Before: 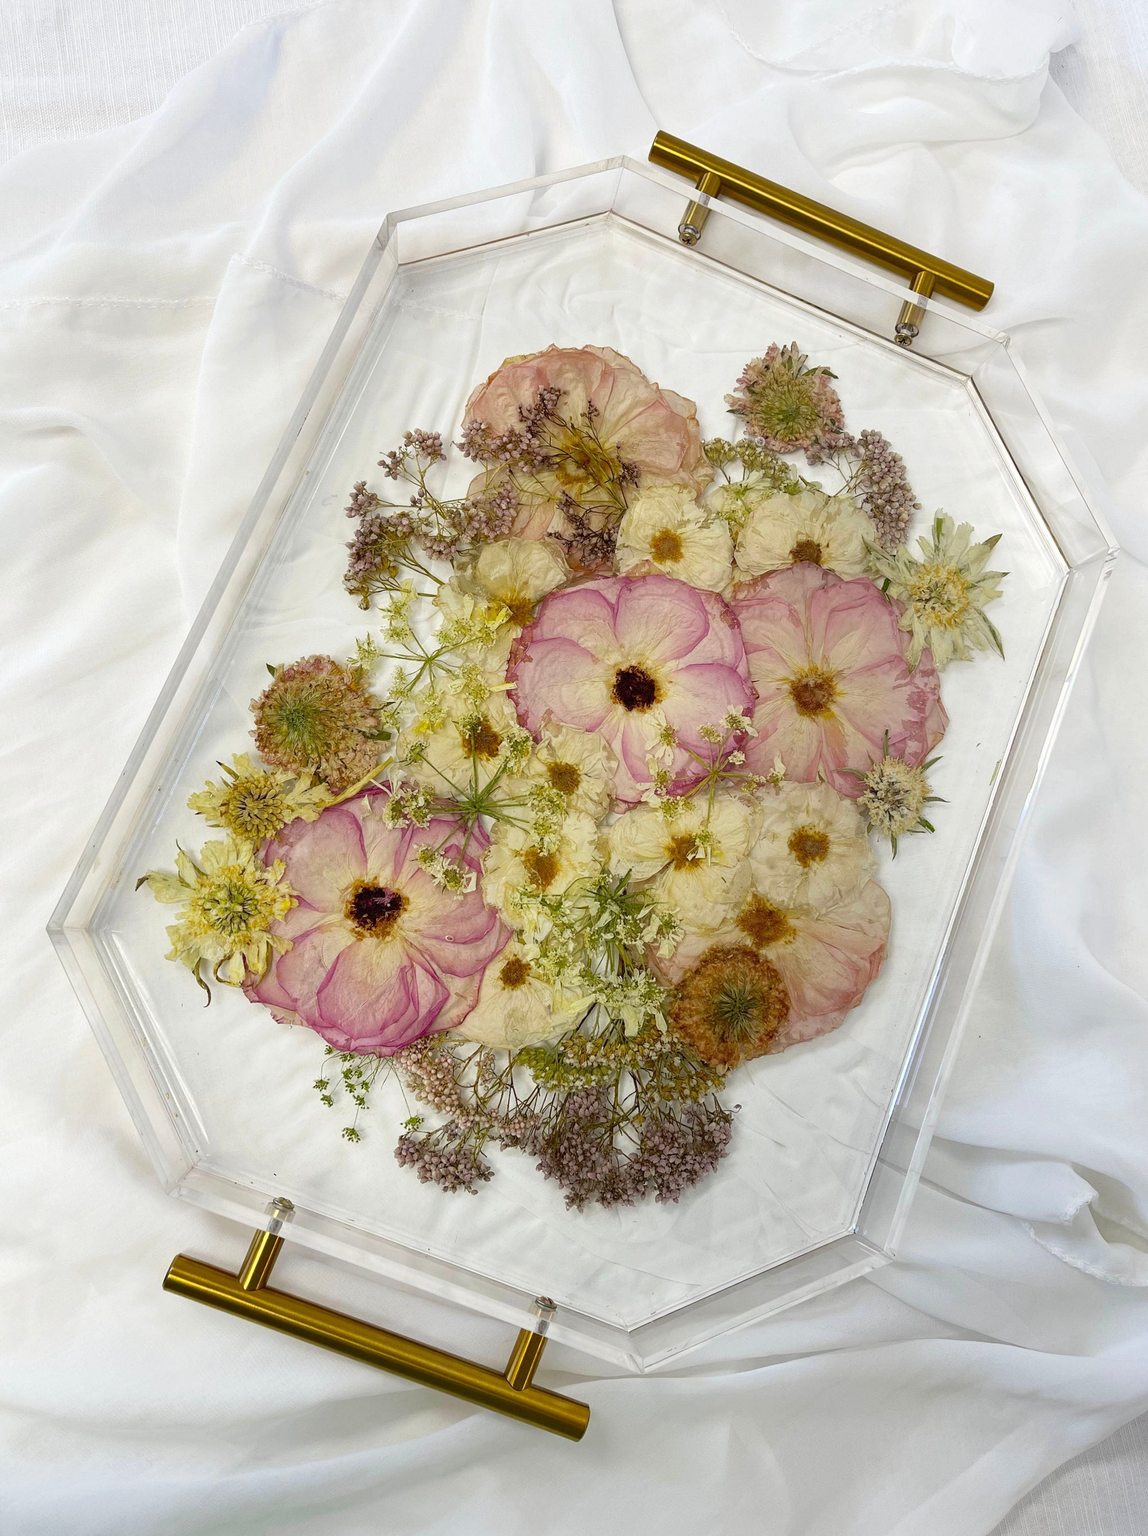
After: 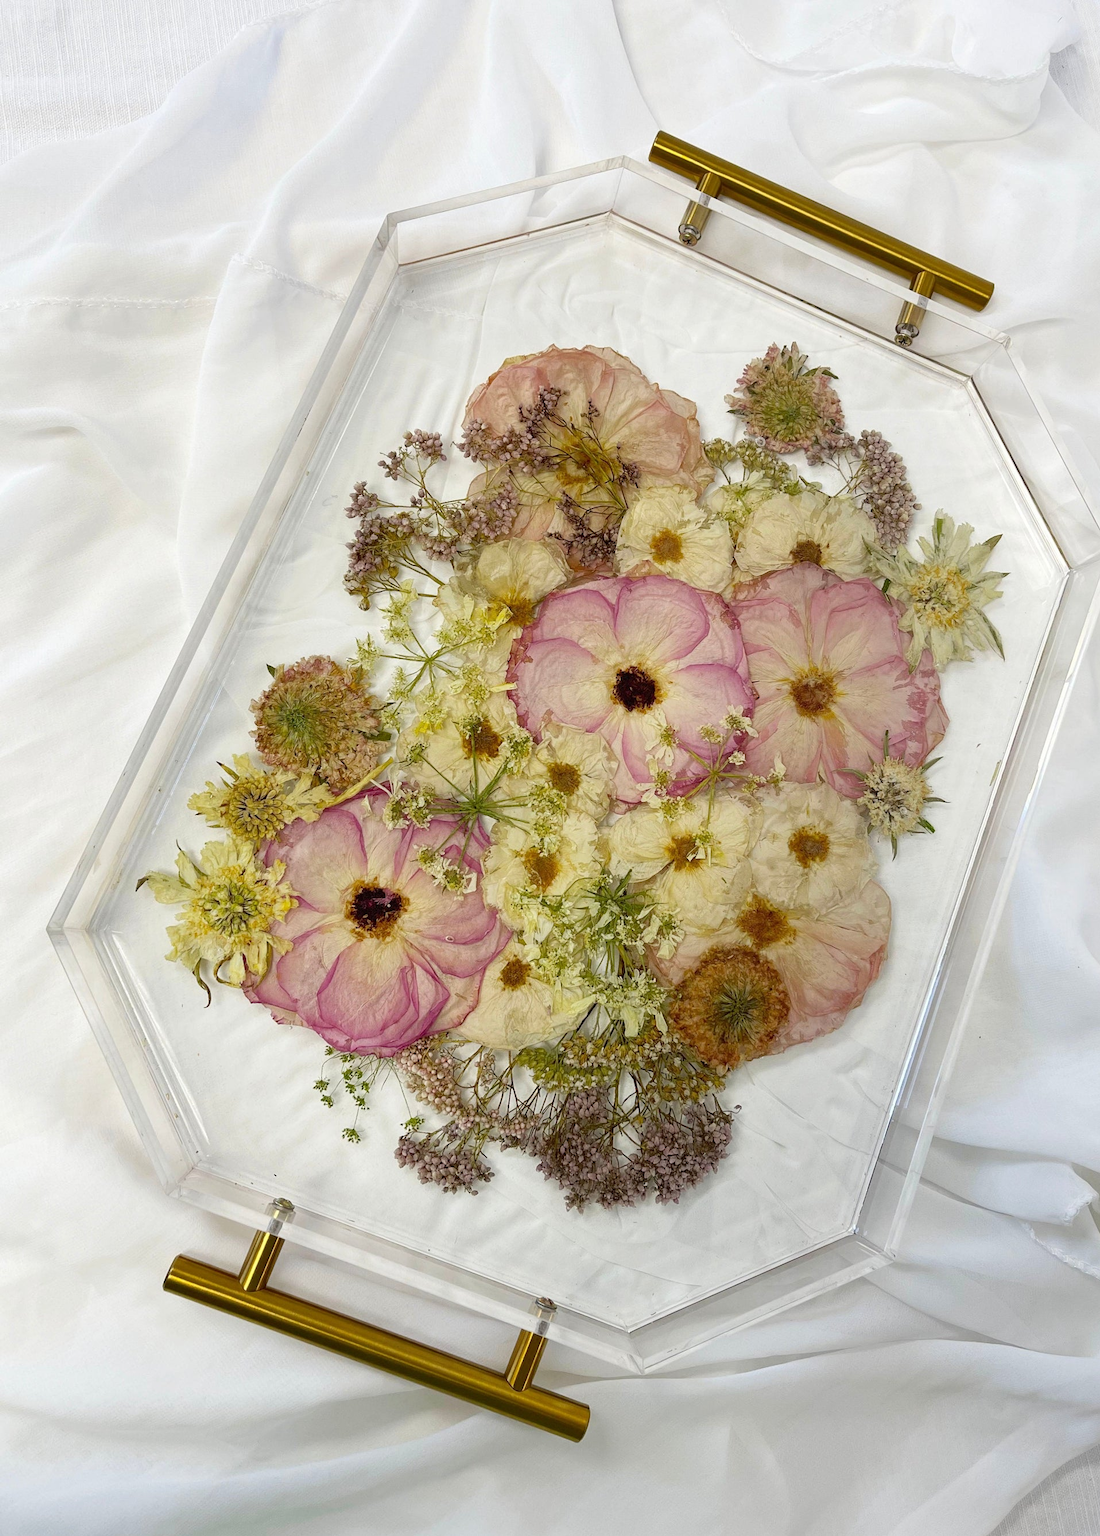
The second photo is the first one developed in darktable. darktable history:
crop: right 4.059%, bottom 0.033%
